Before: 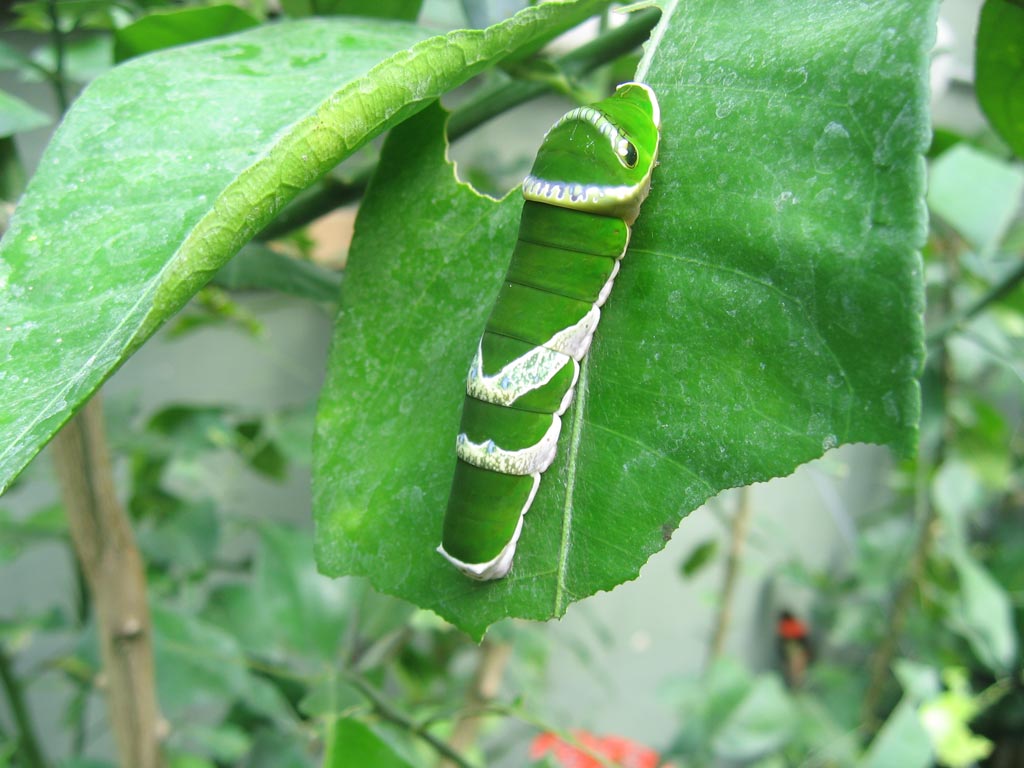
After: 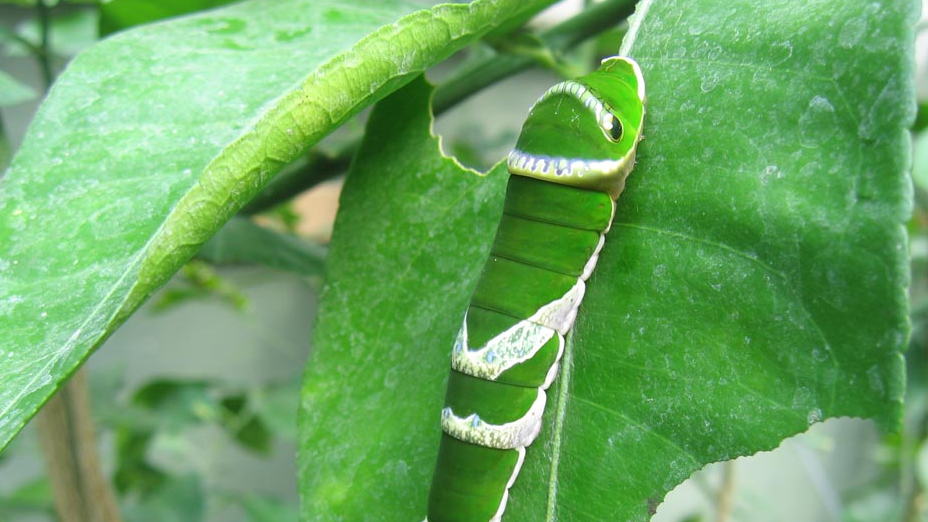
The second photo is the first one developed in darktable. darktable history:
rgb levels: preserve colors max RGB
crop: left 1.509%, top 3.452%, right 7.696%, bottom 28.452%
